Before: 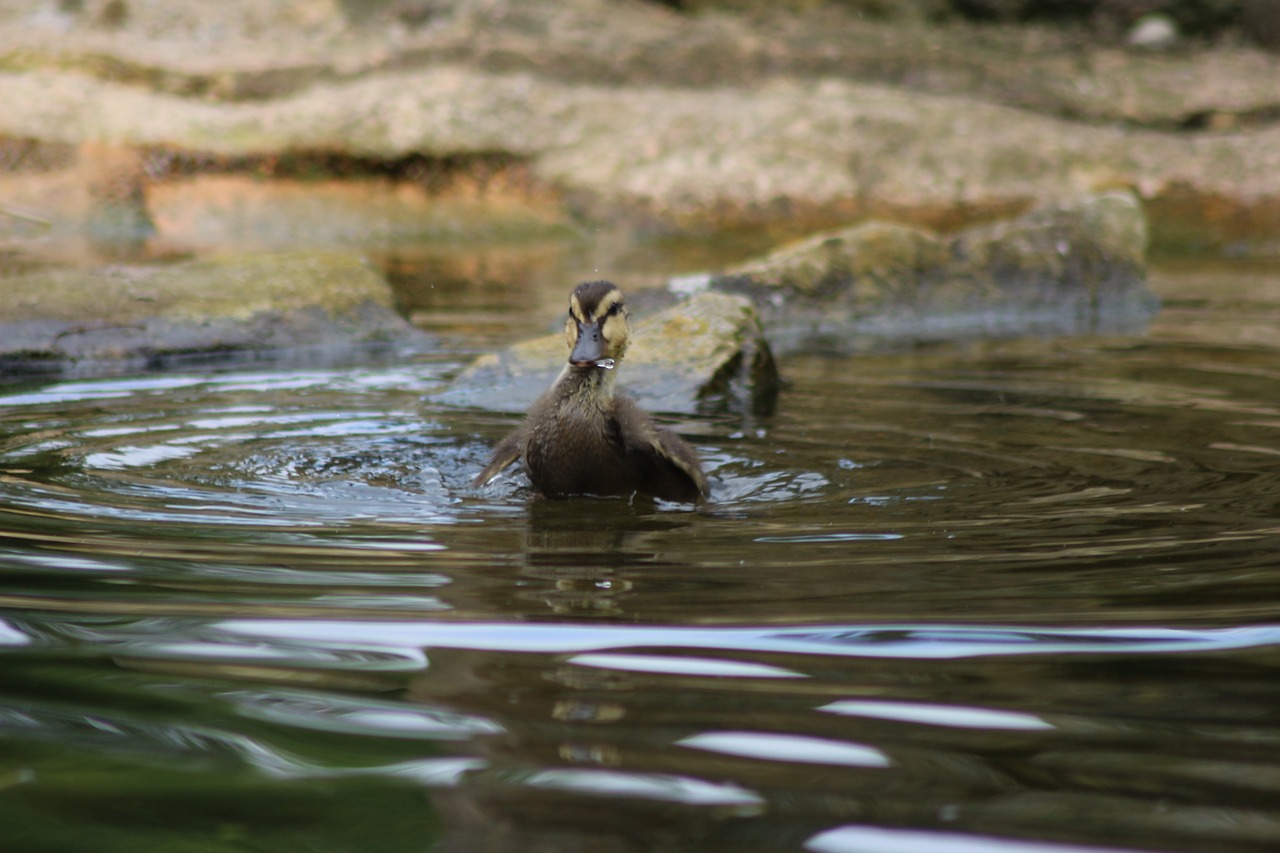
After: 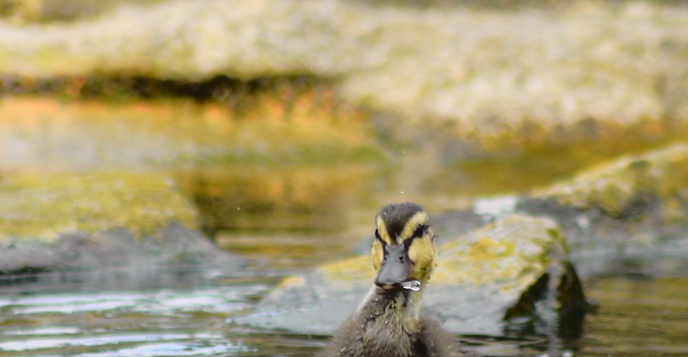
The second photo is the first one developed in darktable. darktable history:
crop: left 15.224%, top 9.159%, right 31.001%, bottom 48.908%
tone curve: curves: ch0 [(0, 0.029) (0.168, 0.142) (0.359, 0.44) (0.469, 0.544) (0.634, 0.722) (0.858, 0.903) (1, 0.968)]; ch1 [(0, 0) (0.437, 0.453) (0.472, 0.47) (0.502, 0.502) (0.54, 0.534) (0.57, 0.592) (0.618, 0.66) (0.699, 0.749) (0.859, 0.899) (1, 1)]; ch2 [(0, 0) (0.33, 0.301) (0.421, 0.443) (0.476, 0.498) (0.505, 0.503) (0.547, 0.557) (0.586, 0.634) (0.608, 0.676) (1, 1)], color space Lab, independent channels, preserve colors none
